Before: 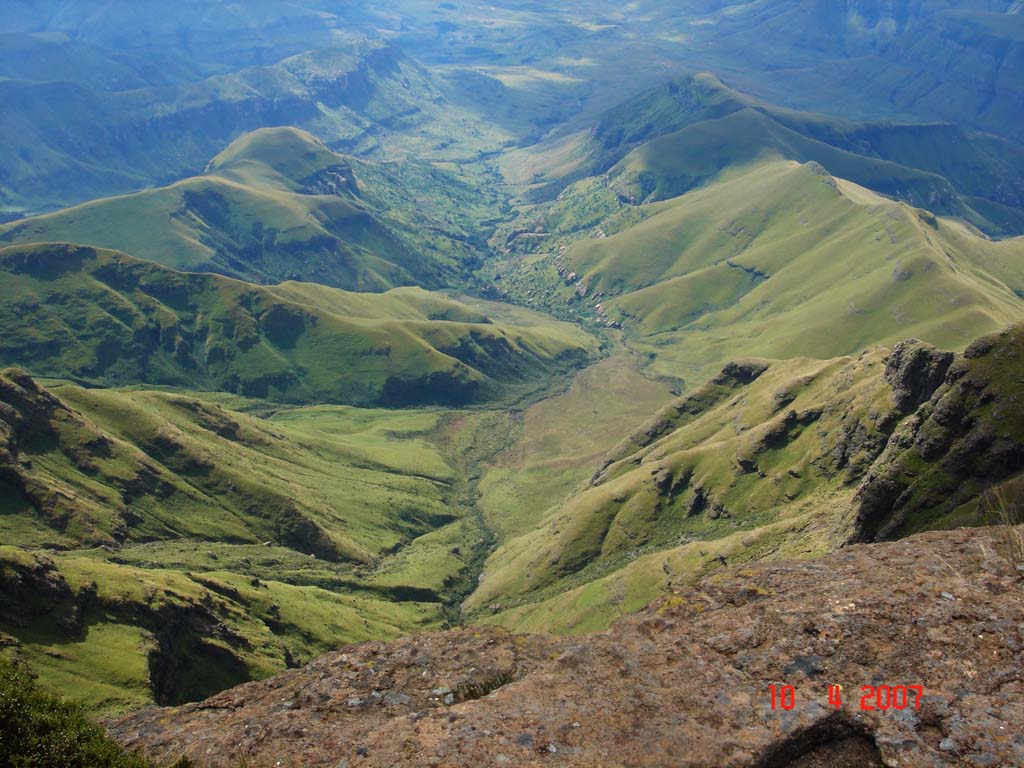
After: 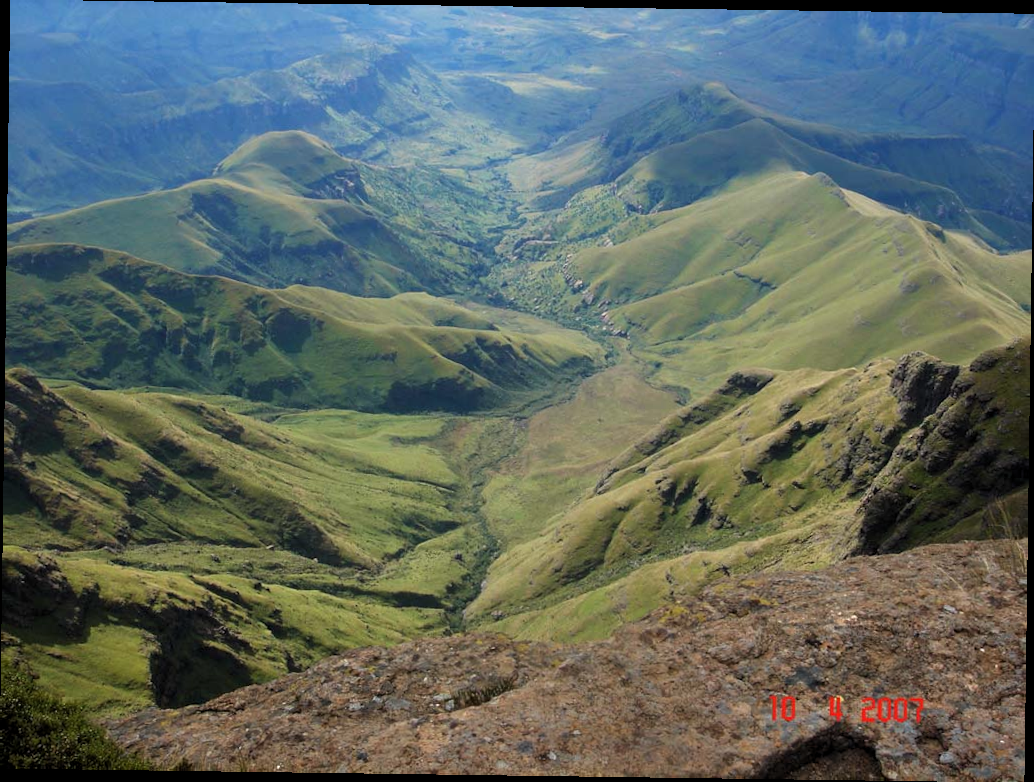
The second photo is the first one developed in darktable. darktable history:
sharpen: radius 2.883, amount 0.868, threshold 47.523
levels: levels [0.026, 0.507, 0.987]
rotate and perspective: rotation 0.8°, automatic cropping off
